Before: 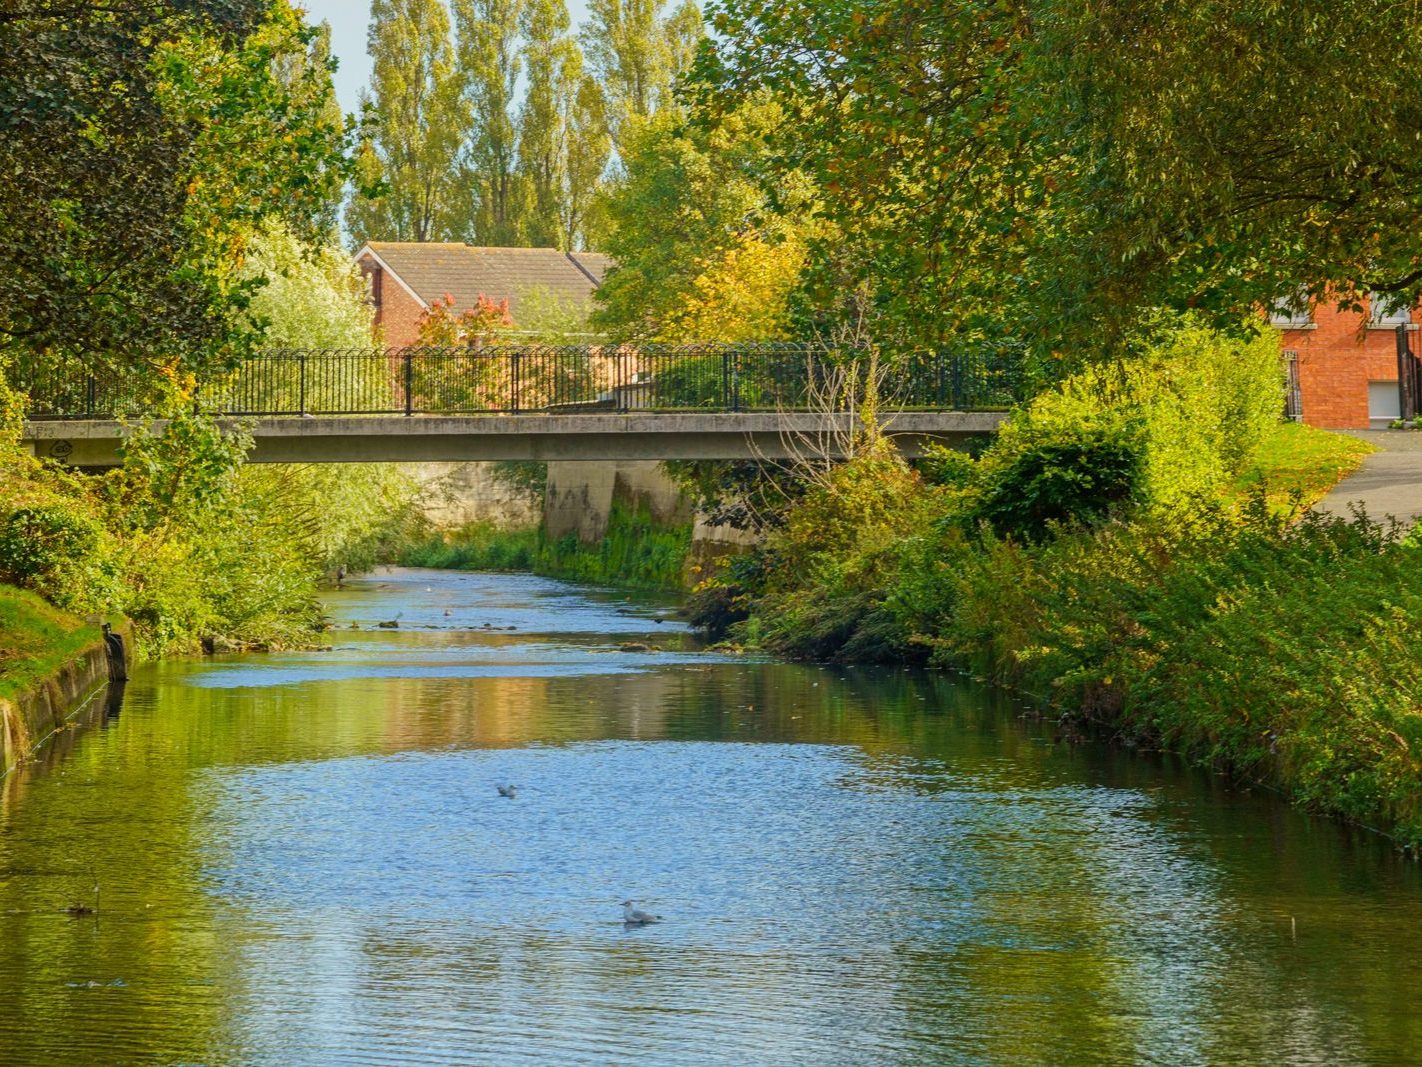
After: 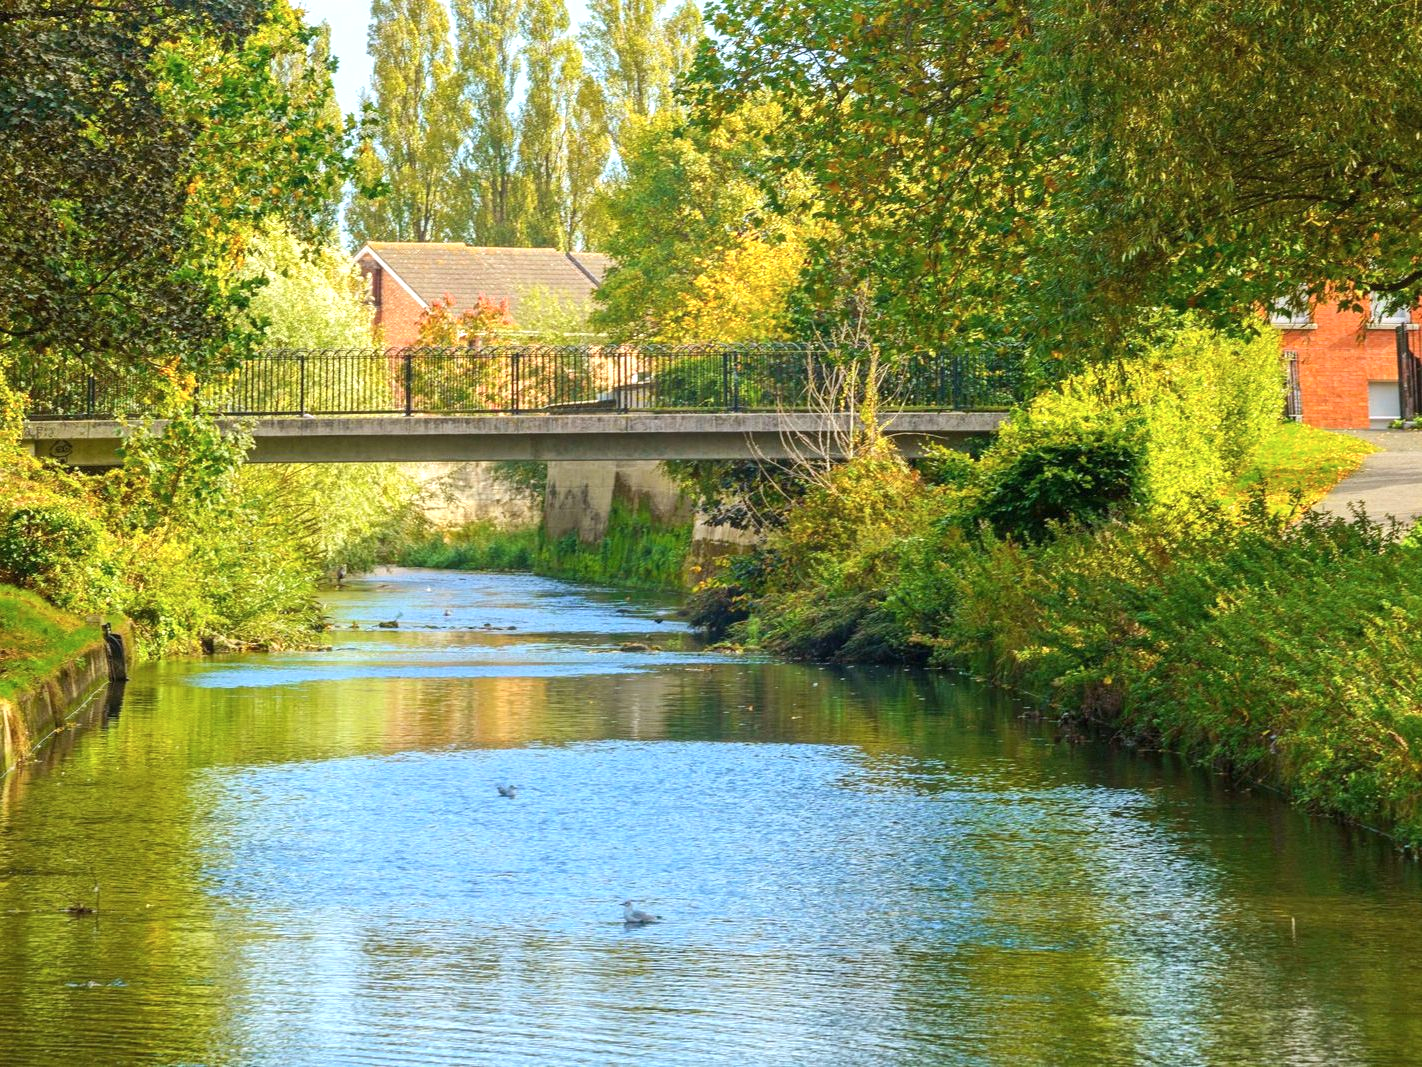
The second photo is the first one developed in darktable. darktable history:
color correction: highlights a* -0.103, highlights b* -5.51, shadows a* -0.149, shadows b* -0.137
exposure: black level correction 0, exposure 0.694 EV, compensate highlight preservation false
